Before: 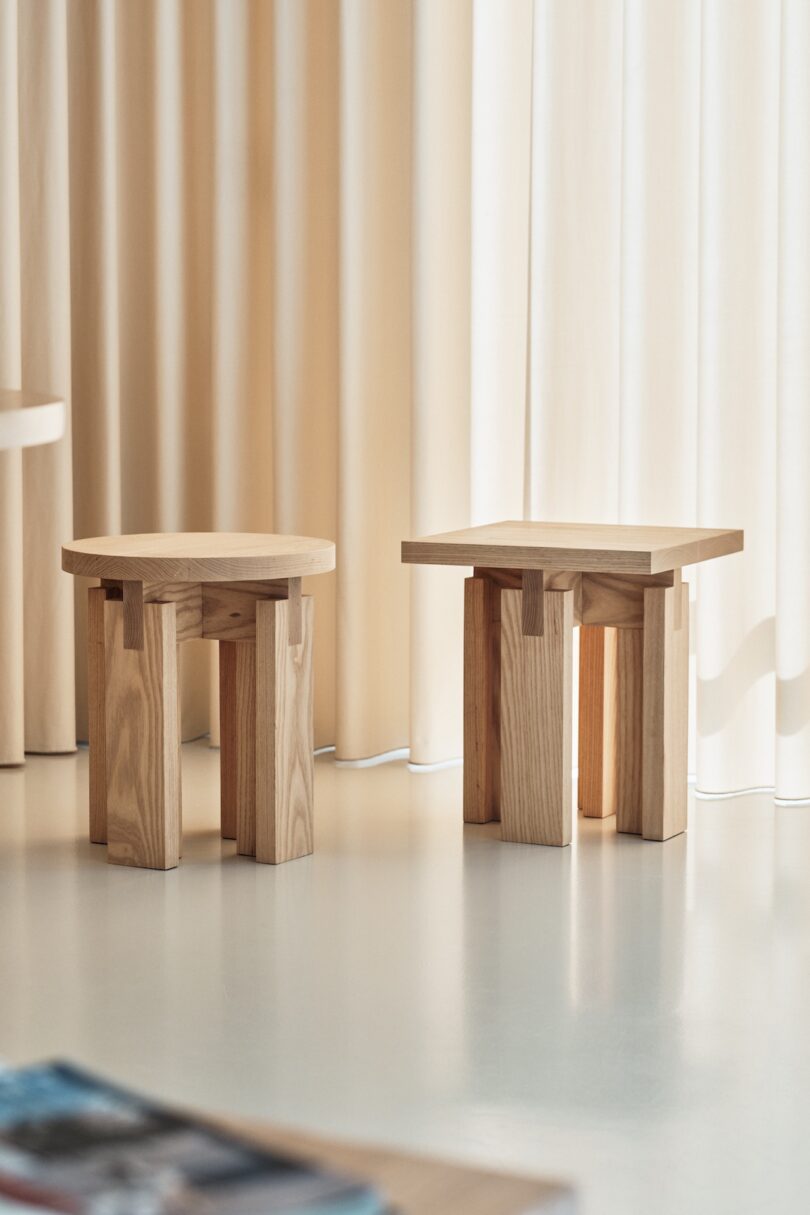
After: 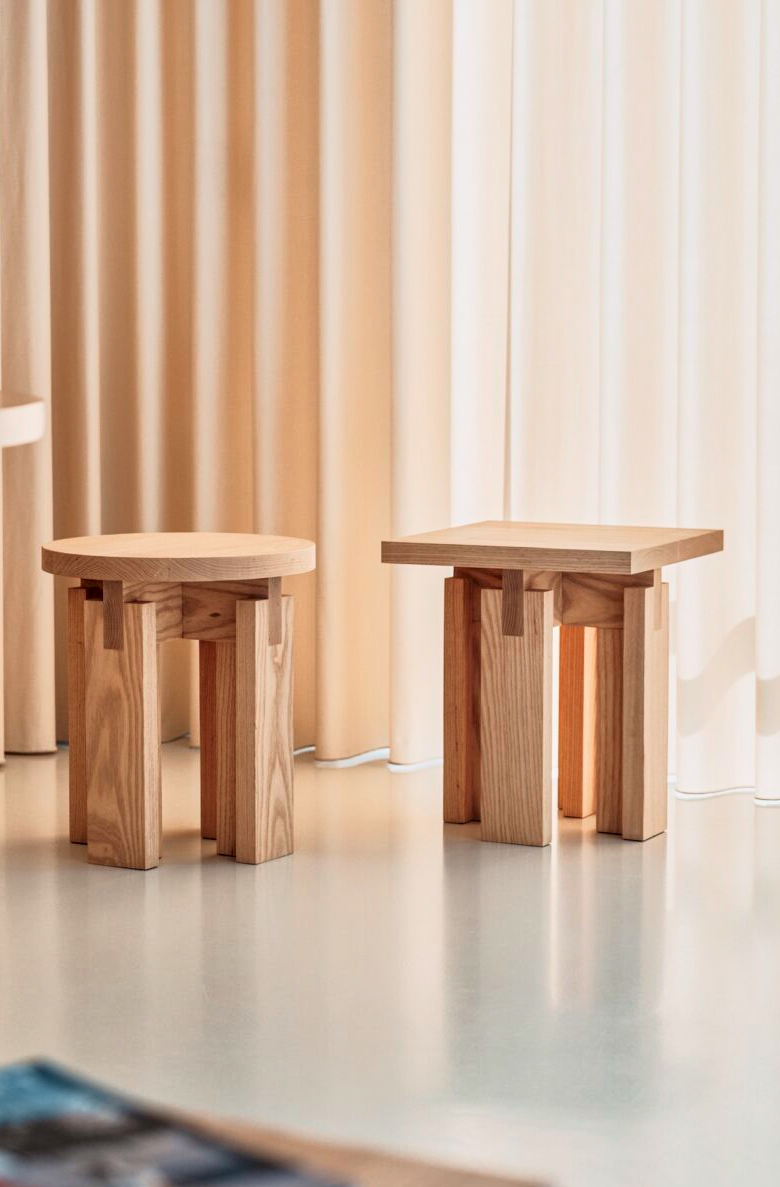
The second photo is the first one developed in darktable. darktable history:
tone curve: curves: ch0 [(0.013, 0) (0.061, 0.068) (0.239, 0.256) (0.502, 0.505) (0.683, 0.676) (0.761, 0.773) (0.858, 0.858) (0.987, 0.945)]; ch1 [(0, 0) (0.172, 0.123) (0.304, 0.288) (0.414, 0.44) (0.472, 0.473) (0.502, 0.508) (0.521, 0.528) (0.583, 0.595) (0.654, 0.673) (0.728, 0.761) (1, 1)]; ch2 [(0, 0) (0.411, 0.424) (0.485, 0.476) (0.502, 0.502) (0.553, 0.557) (0.57, 0.576) (1, 1)], color space Lab, independent channels, preserve colors none
crop and rotate: left 2.536%, right 1.107%, bottom 2.246%
local contrast: on, module defaults
